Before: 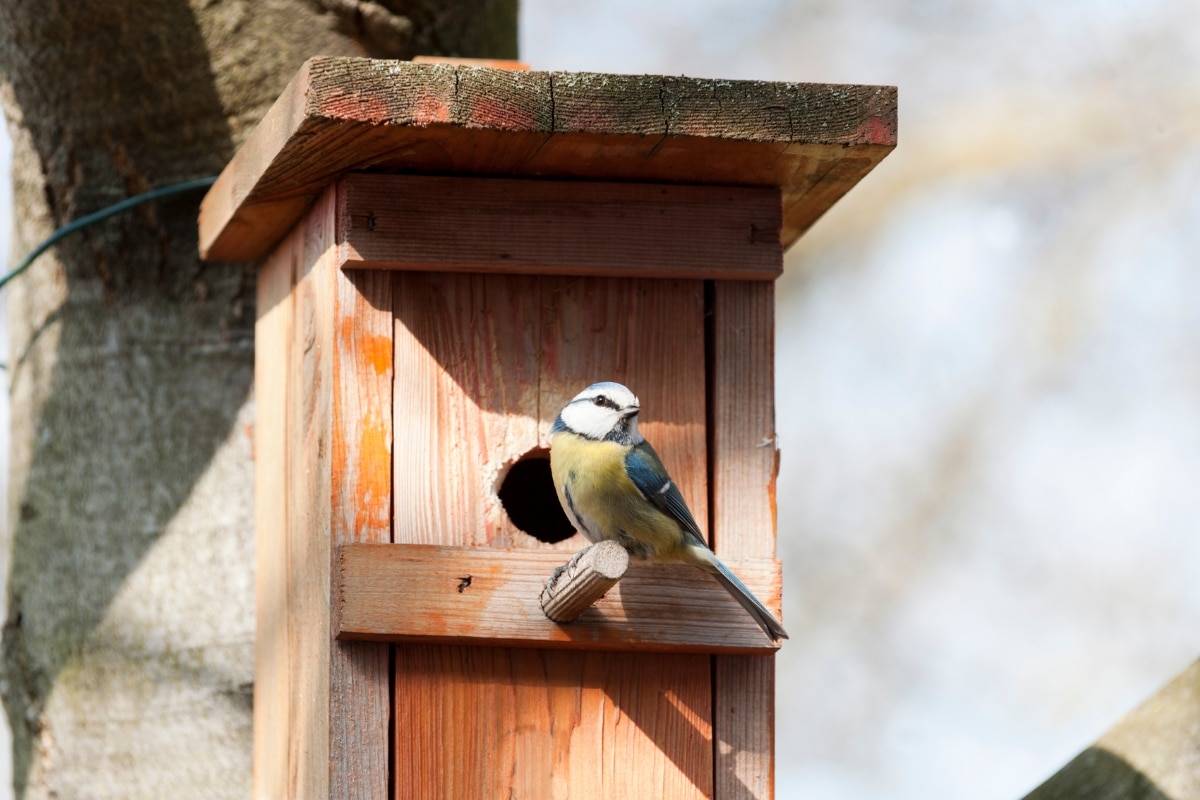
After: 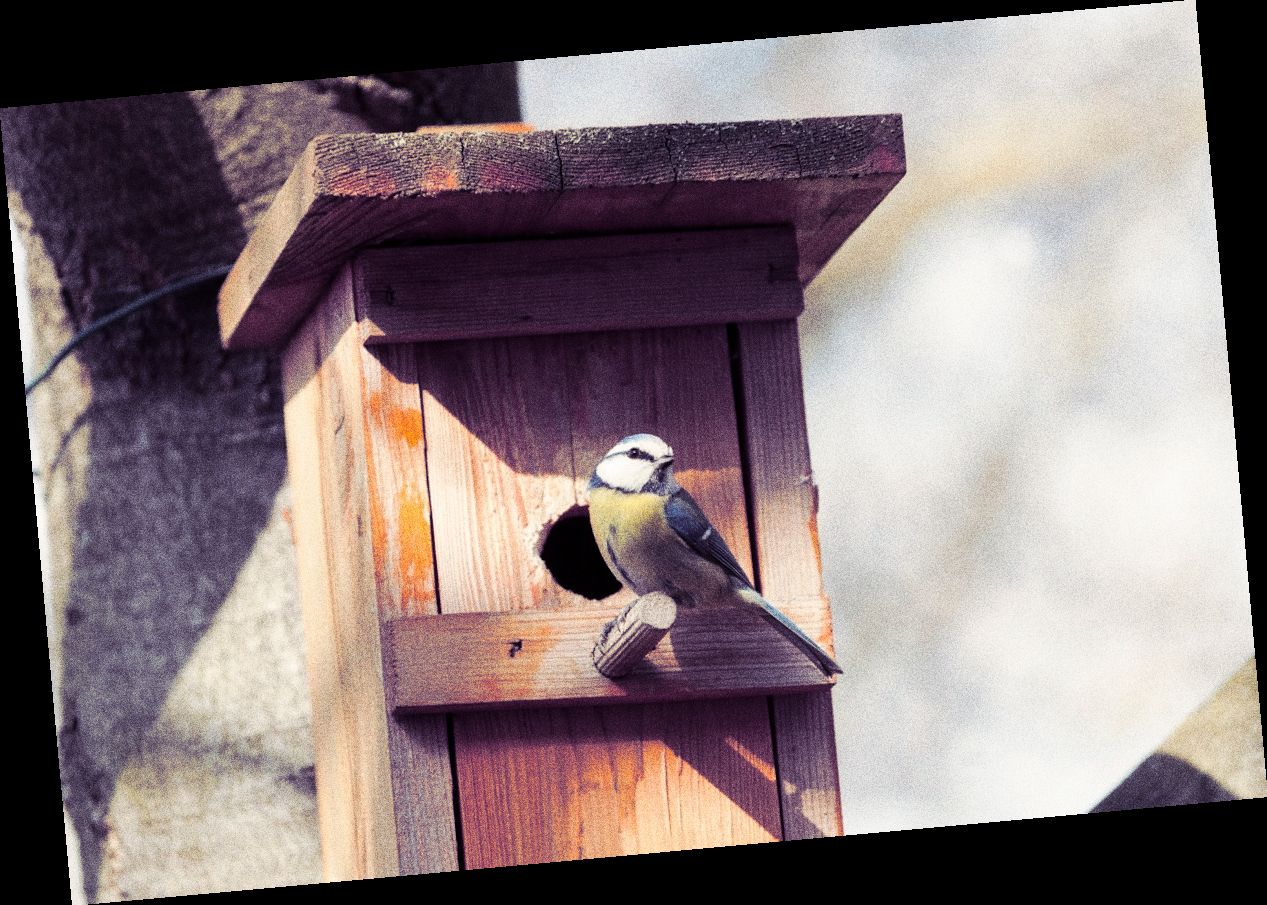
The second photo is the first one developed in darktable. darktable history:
rotate and perspective: rotation -5.2°, automatic cropping off
split-toning: shadows › hue 255.6°, shadows › saturation 0.66, highlights › hue 43.2°, highlights › saturation 0.68, balance -50.1
grain: coarseness 10.62 ISO, strength 55.56%
